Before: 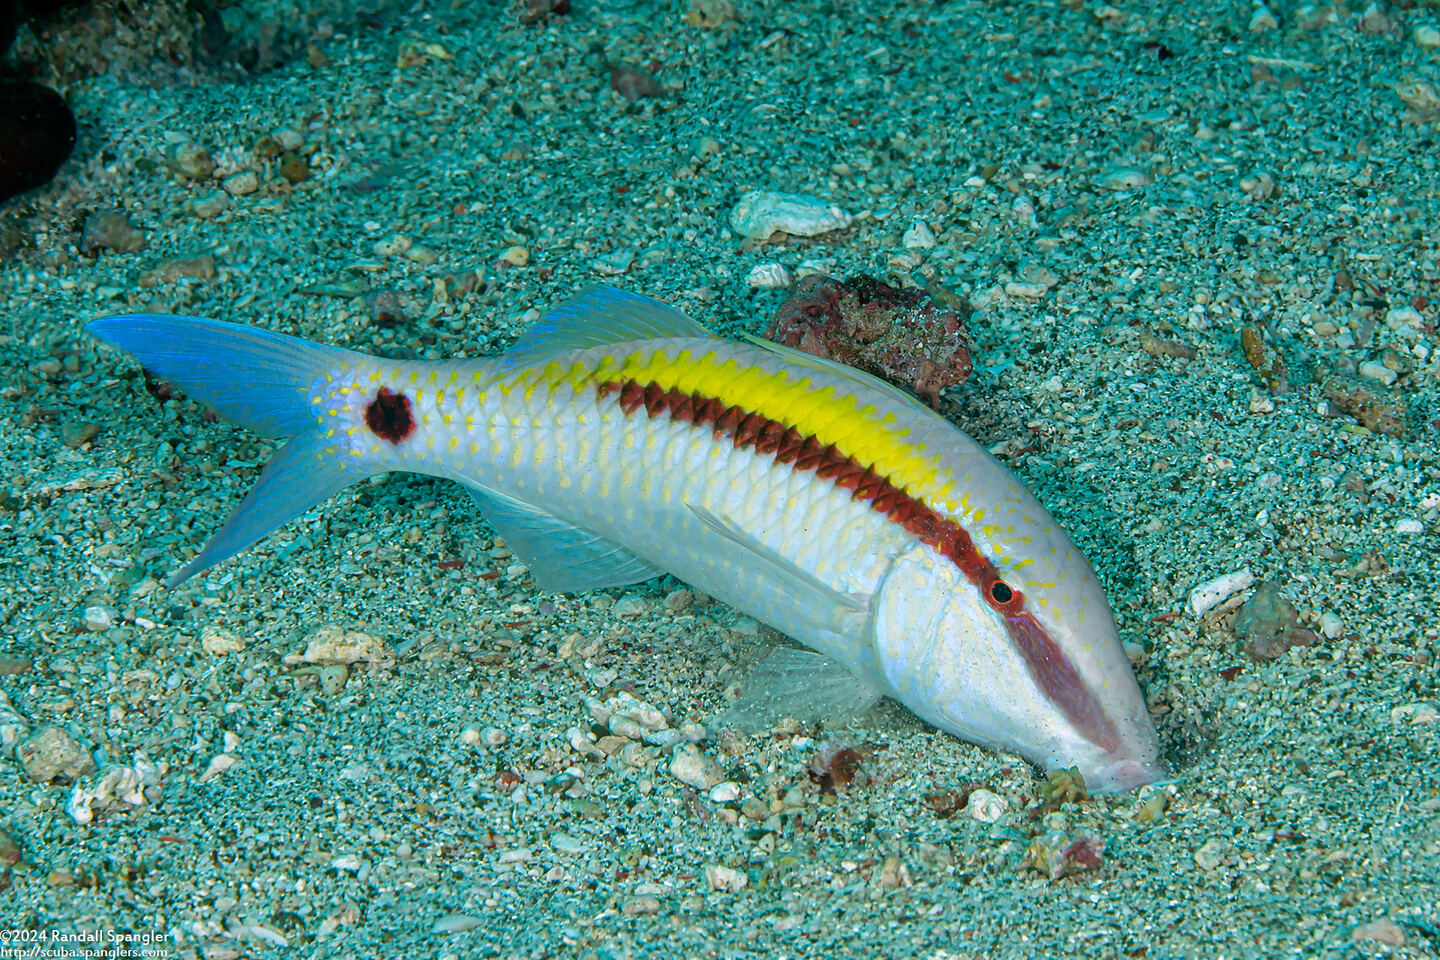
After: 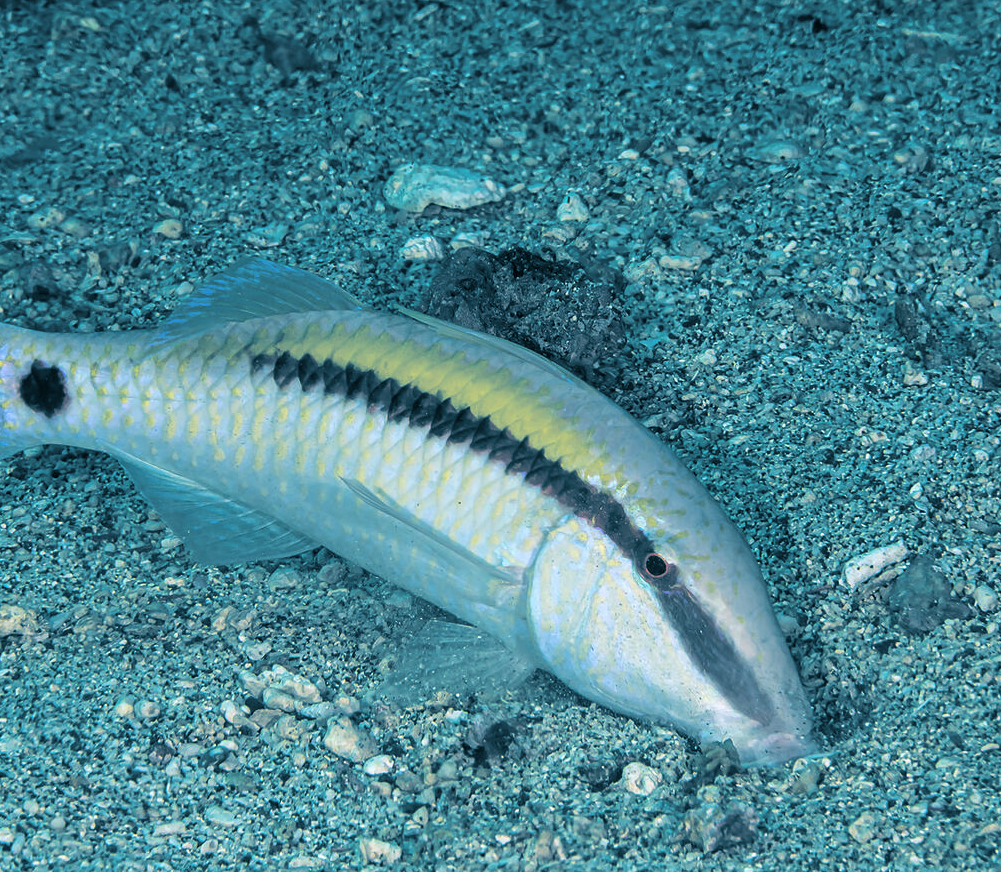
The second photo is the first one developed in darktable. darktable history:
crop and rotate: left 24.034%, top 2.838%, right 6.406%, bottom 6.299%
split-toning: shadows › hue 212.4°, balance -70
